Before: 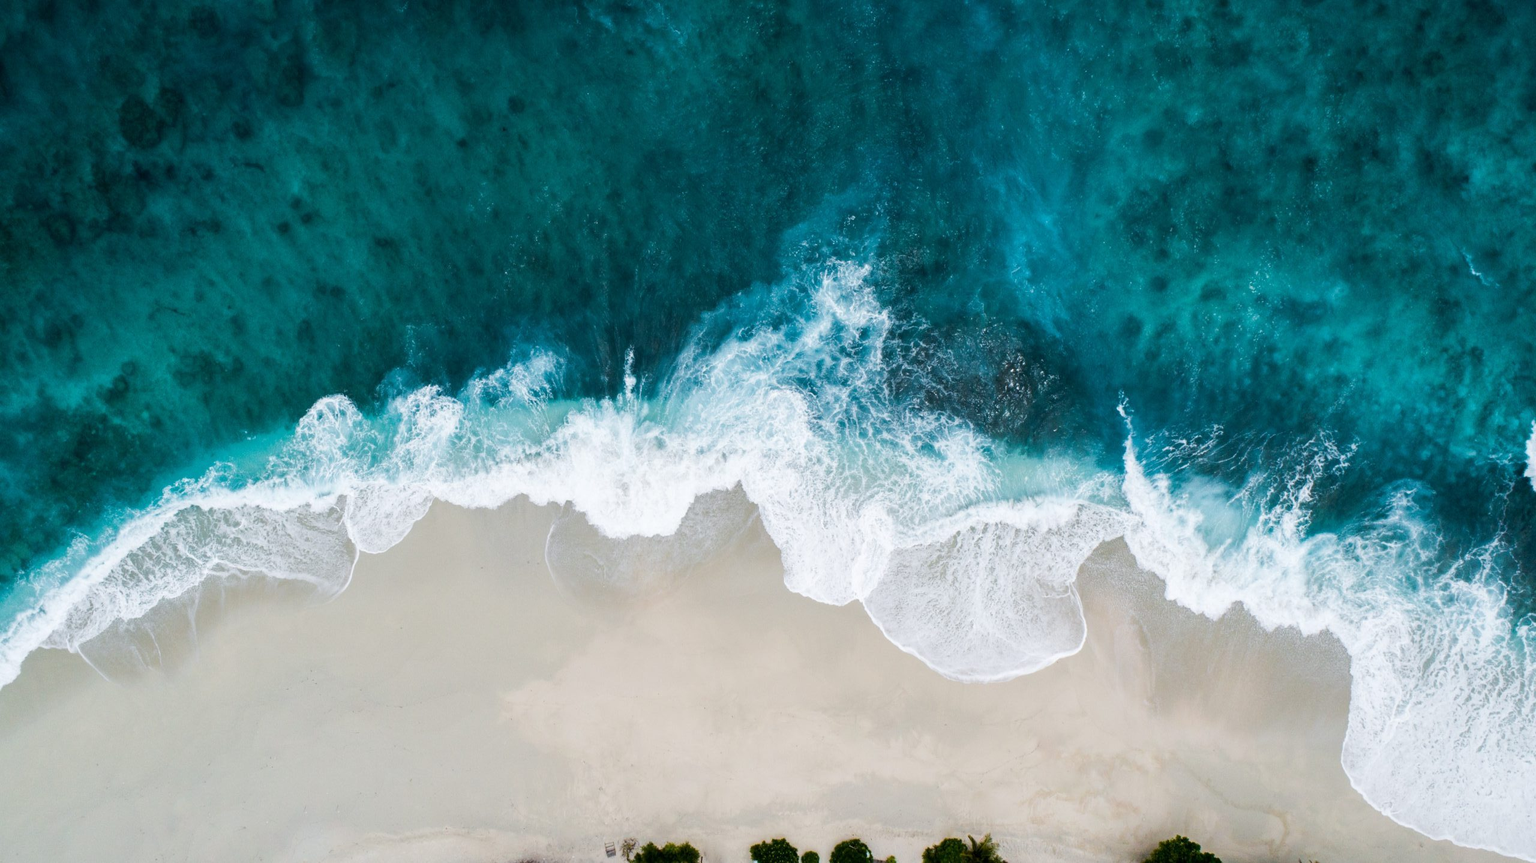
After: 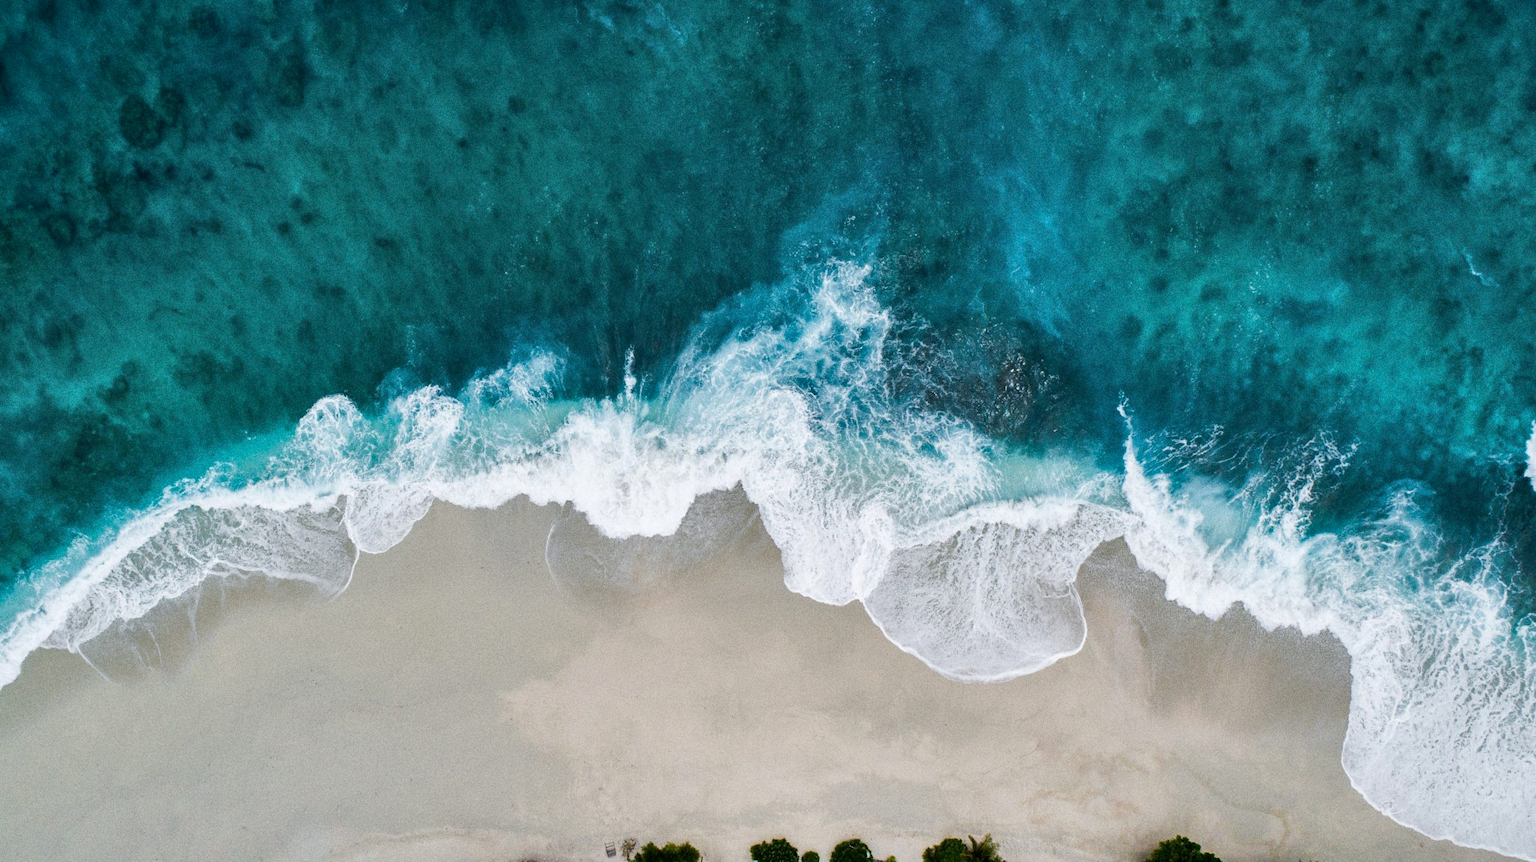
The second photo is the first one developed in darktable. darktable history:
grain: coarseness 8.68 ISO, strength 31.94%
shadows and highlights: low approximation 0.01, soften with gaussian
